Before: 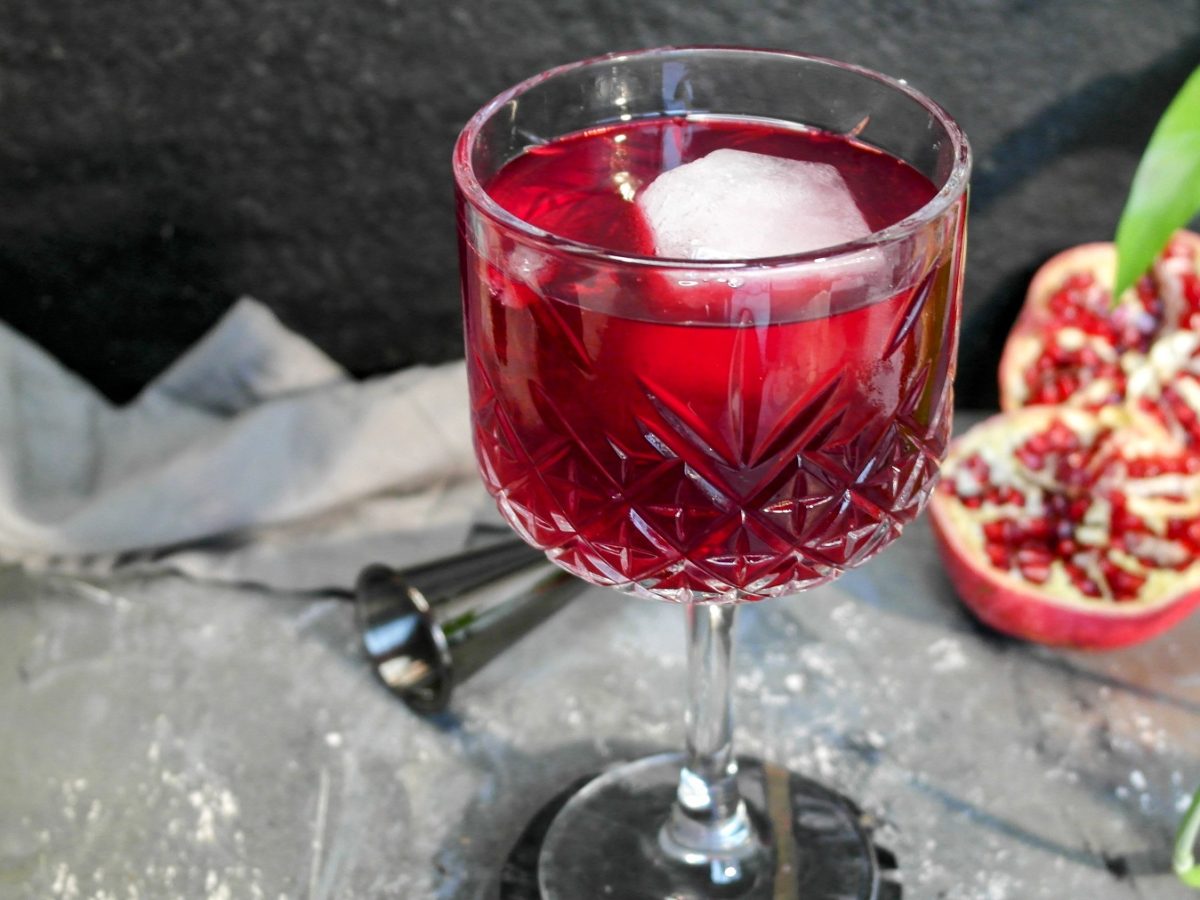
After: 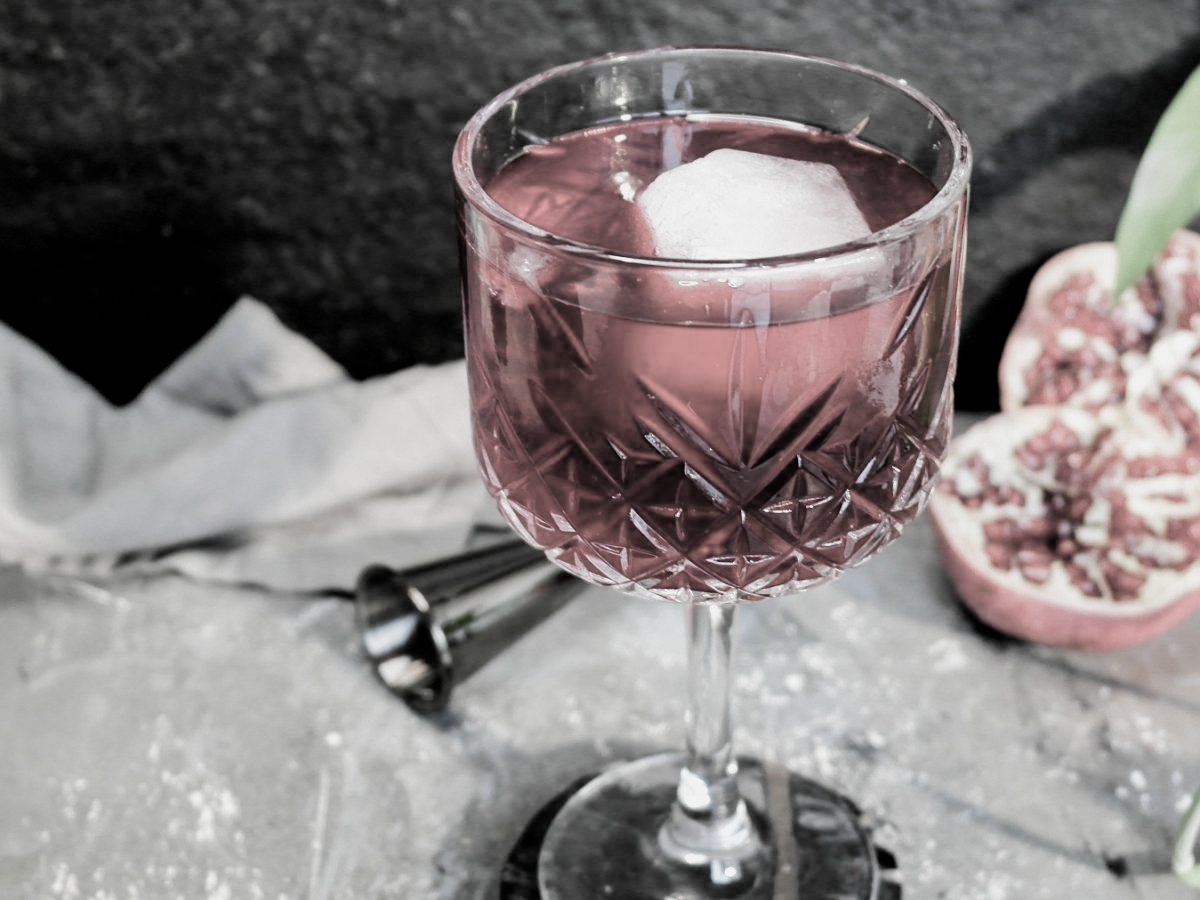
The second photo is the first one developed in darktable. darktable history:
filmic rgb: black relative exposure -5.07 EV, white relative exposure 3.99 EV, hardness 2.9, contrast 1.201, highlights saturation mix -29%, preserve chrominance RGB euclidean norm (legacy), color science v4 (2020)
